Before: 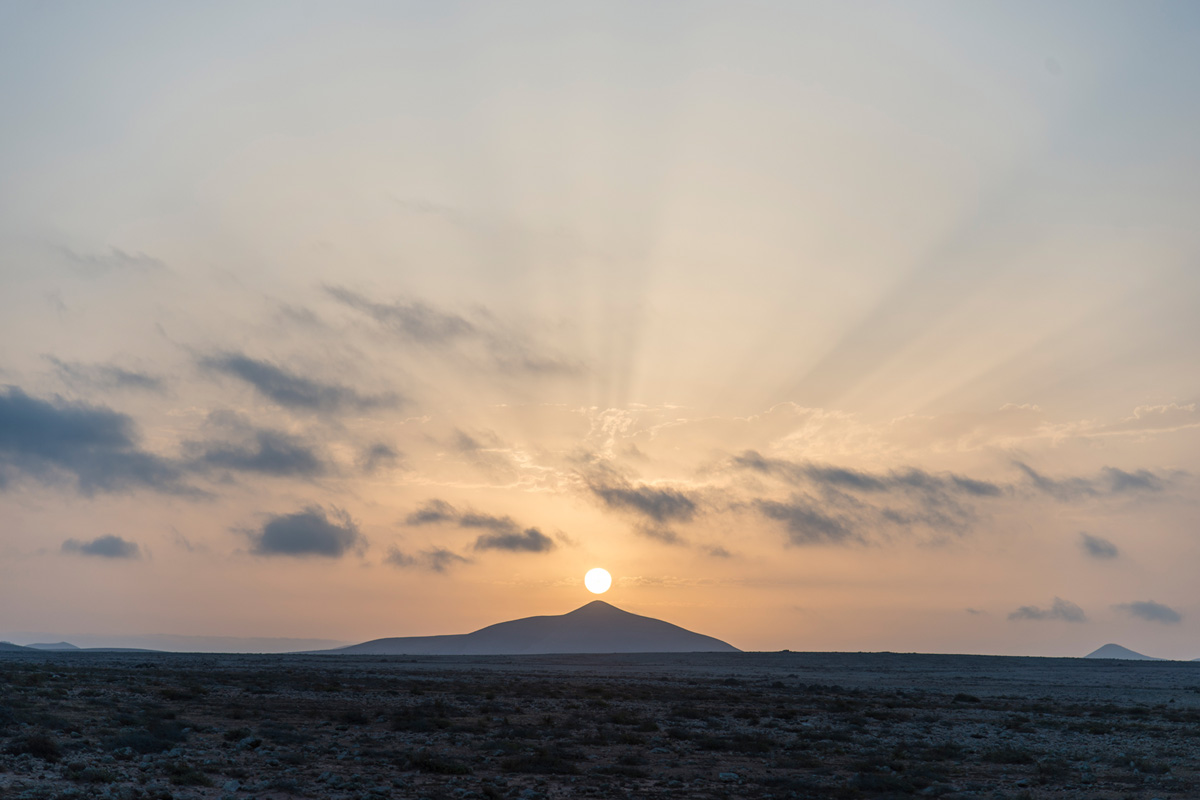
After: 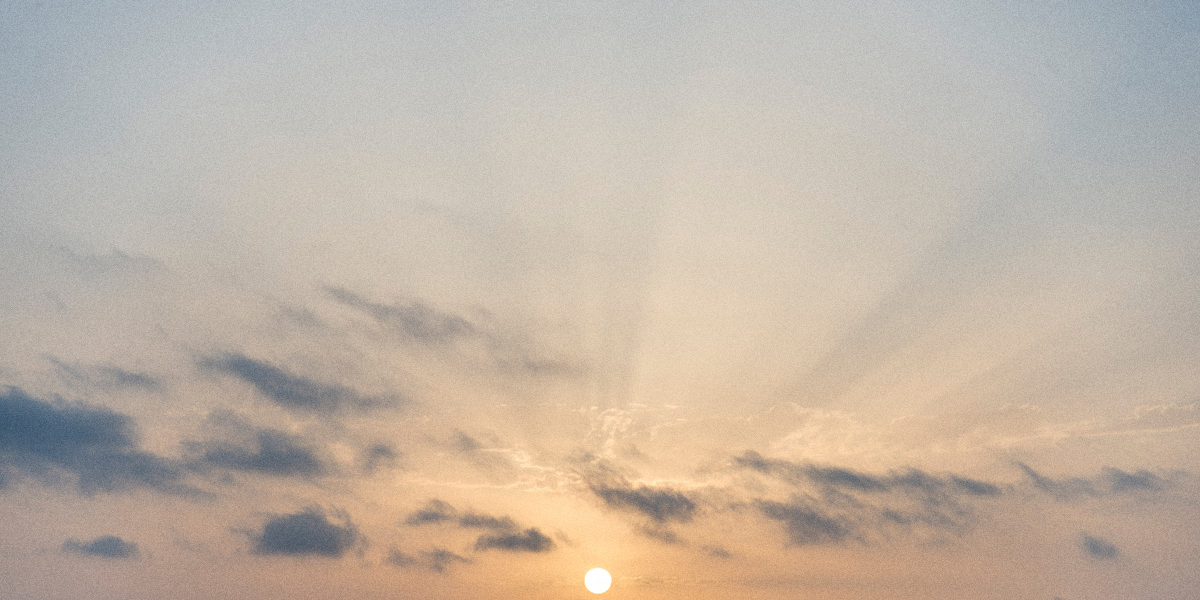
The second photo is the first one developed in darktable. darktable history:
grain: coarseness 0.09 ISO
crop: bottom 24.988%
